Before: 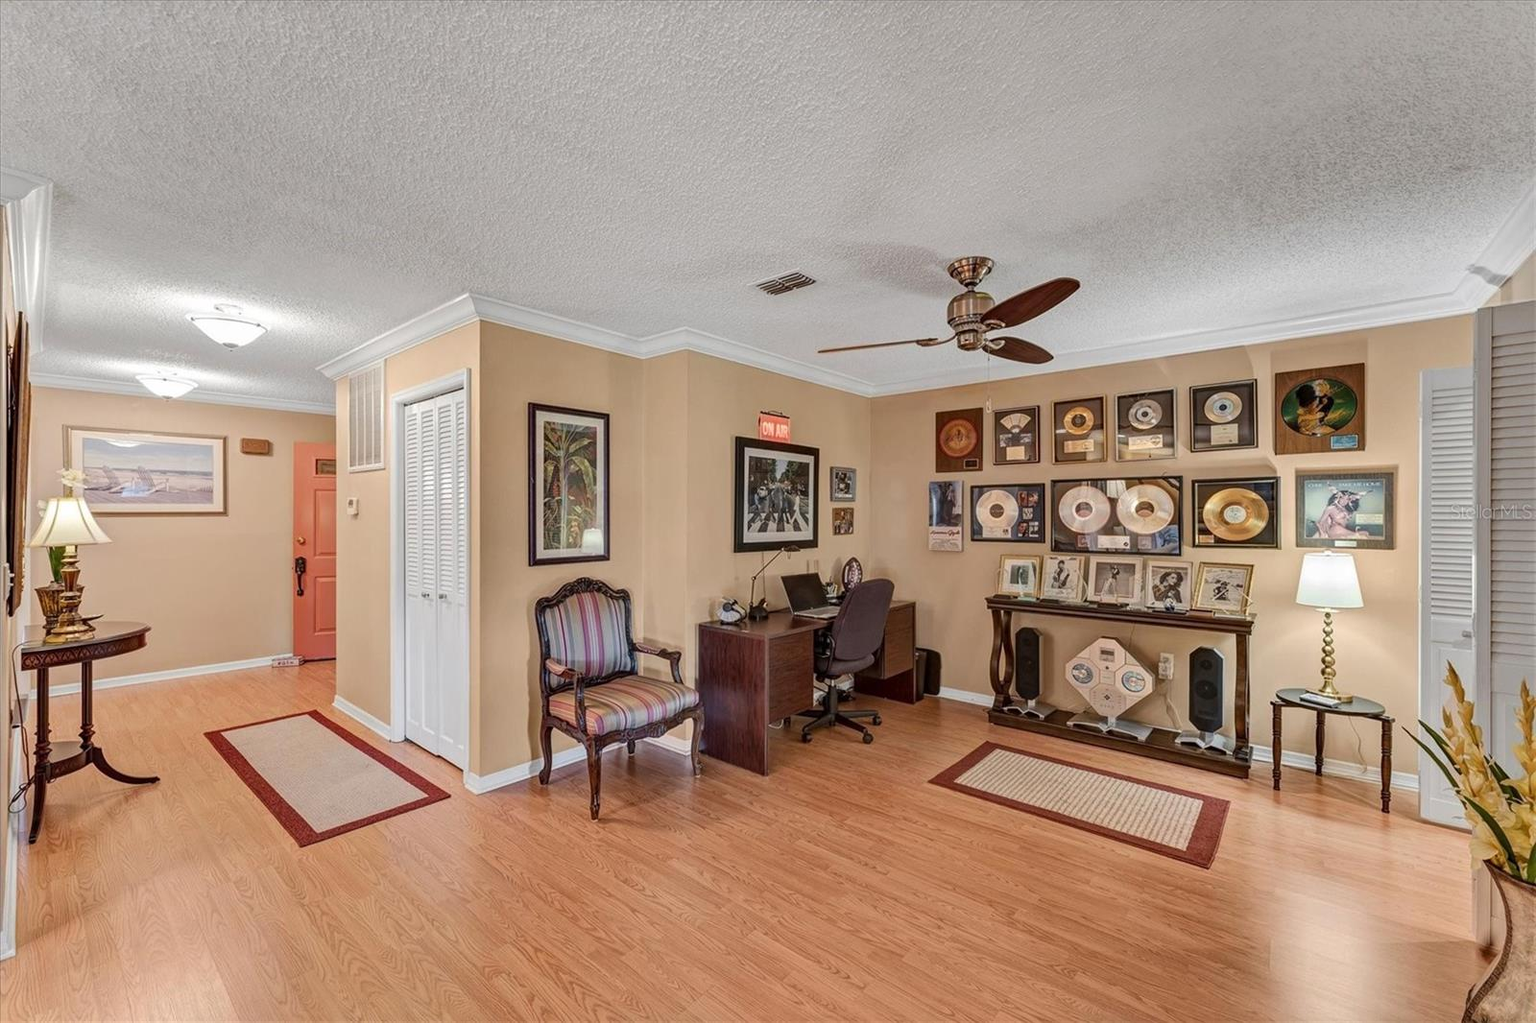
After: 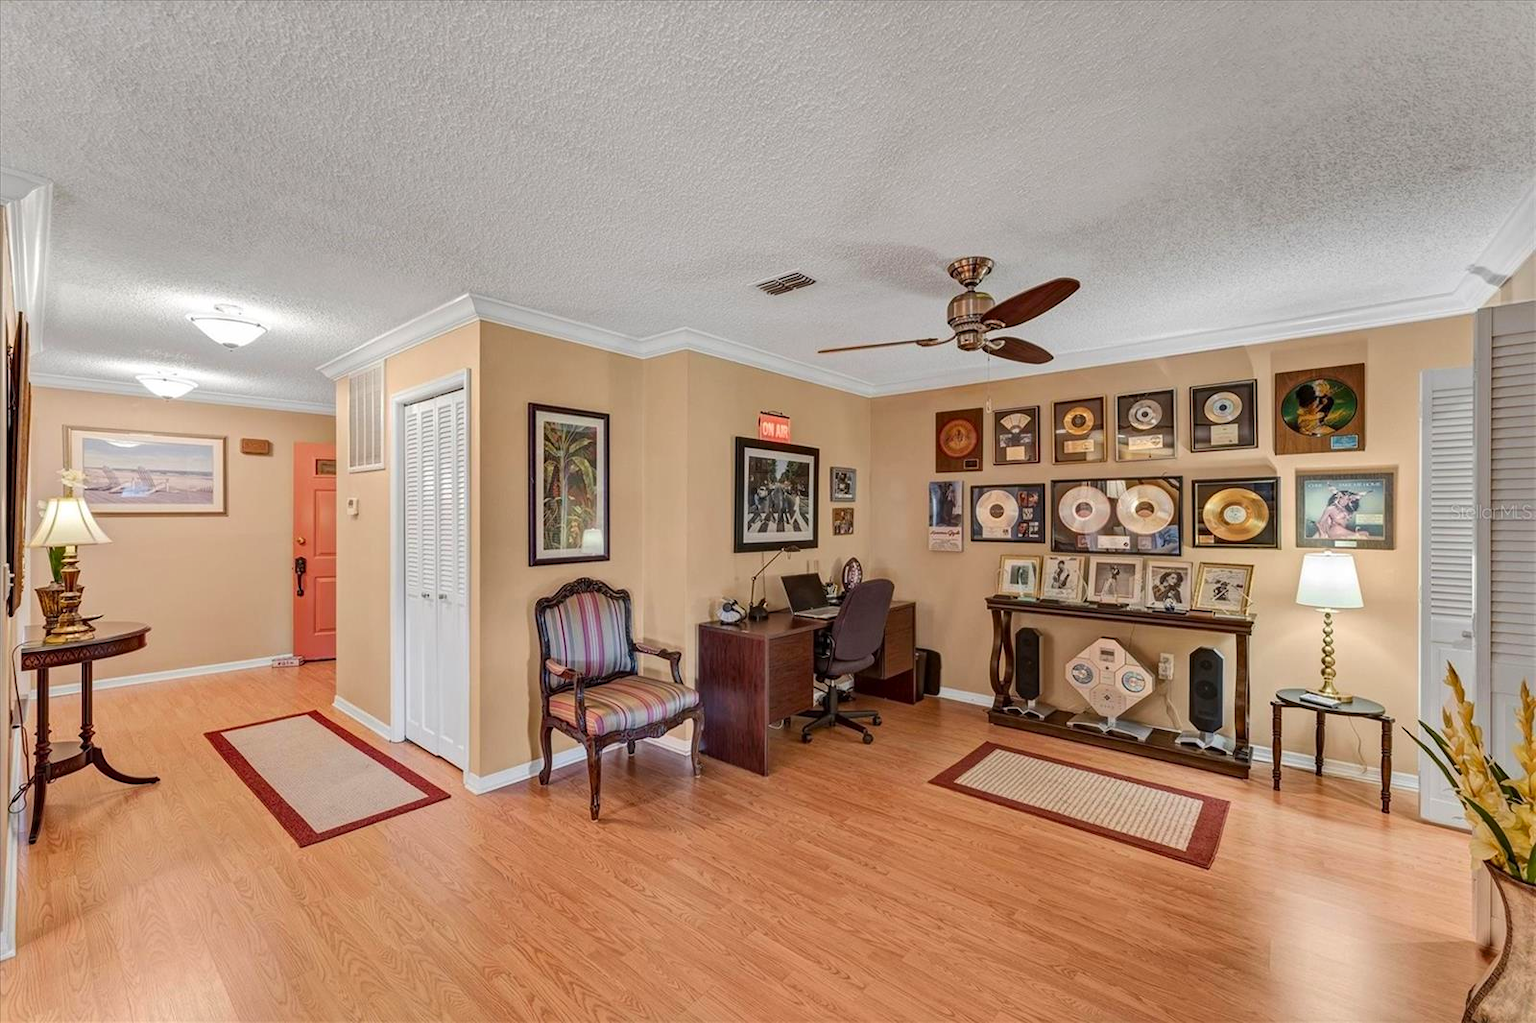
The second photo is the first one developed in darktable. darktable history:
tone equalizer: edges refinement/feathering 500, mask exposure compensation -1.57 EV, preserve details guided filter
contrast brightness saturation: contrast 0.04, saturation 0.161
